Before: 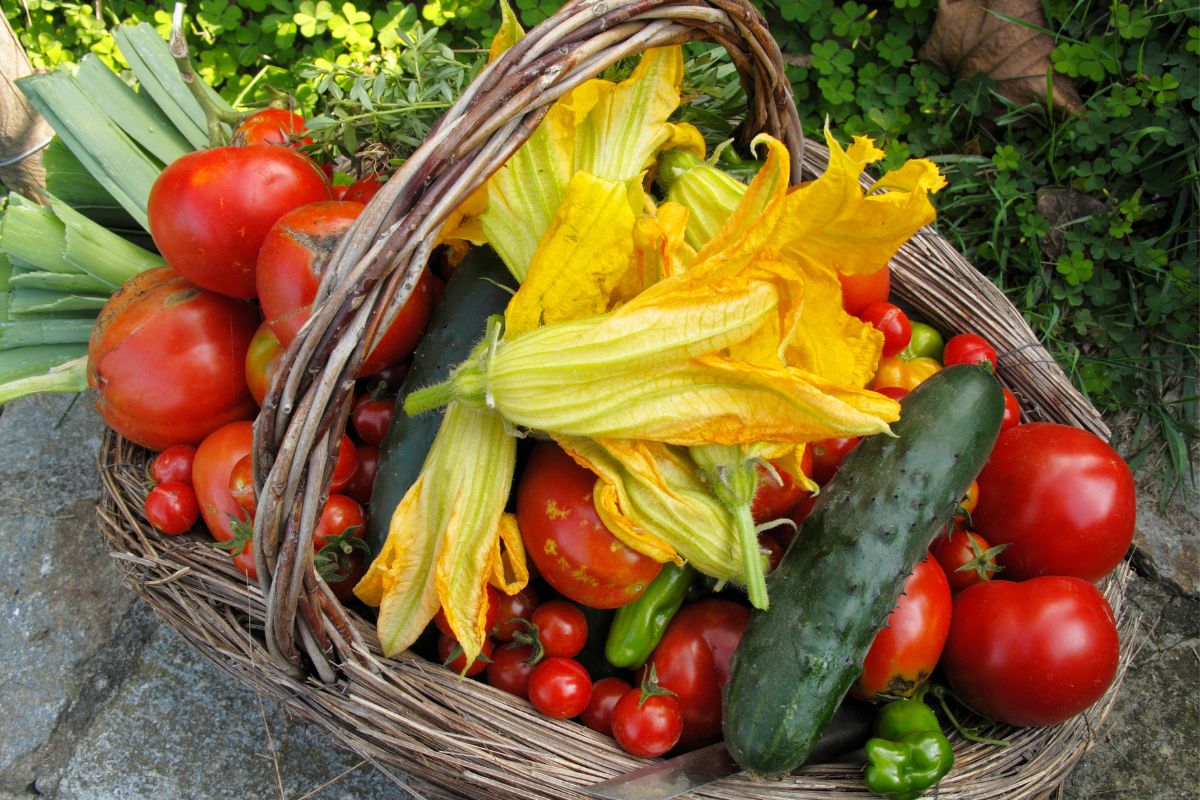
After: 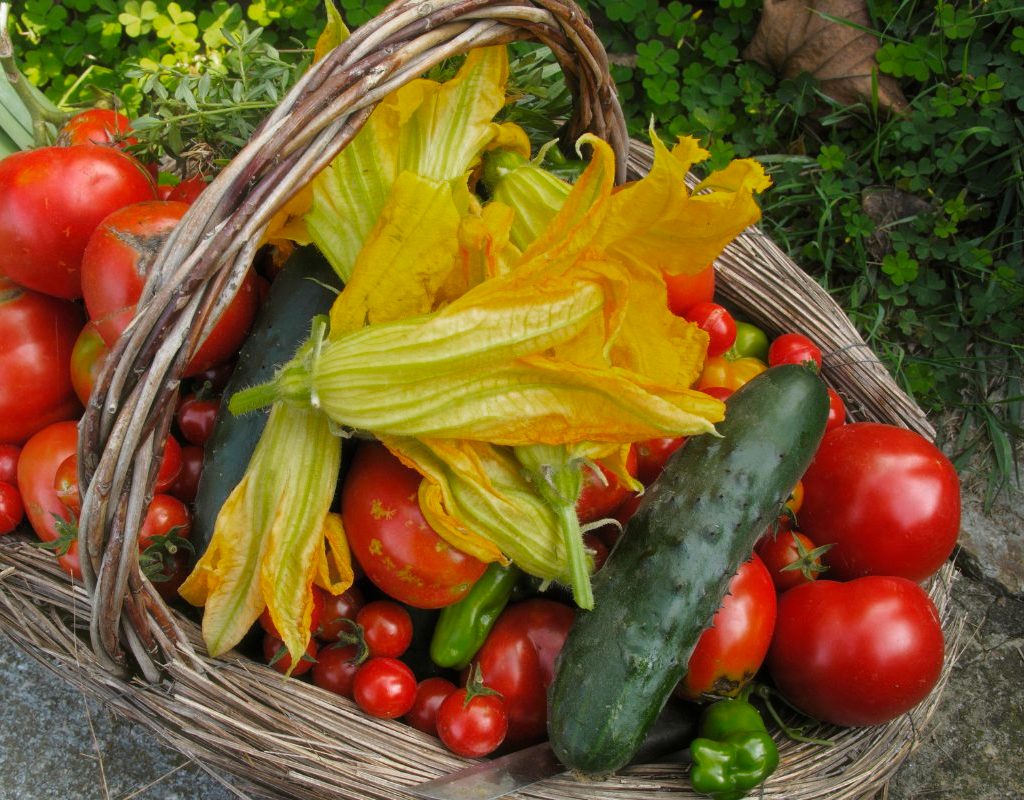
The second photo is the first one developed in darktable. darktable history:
crop and rotate: left 14.626%
color zones: curves: ch0 [(0.203, 0.433) (0.607, 0.517) (0.697, 0.696) (0.705, 0.897)]
haze removal: strength -0.059, compatibility mode true, adaptive false
